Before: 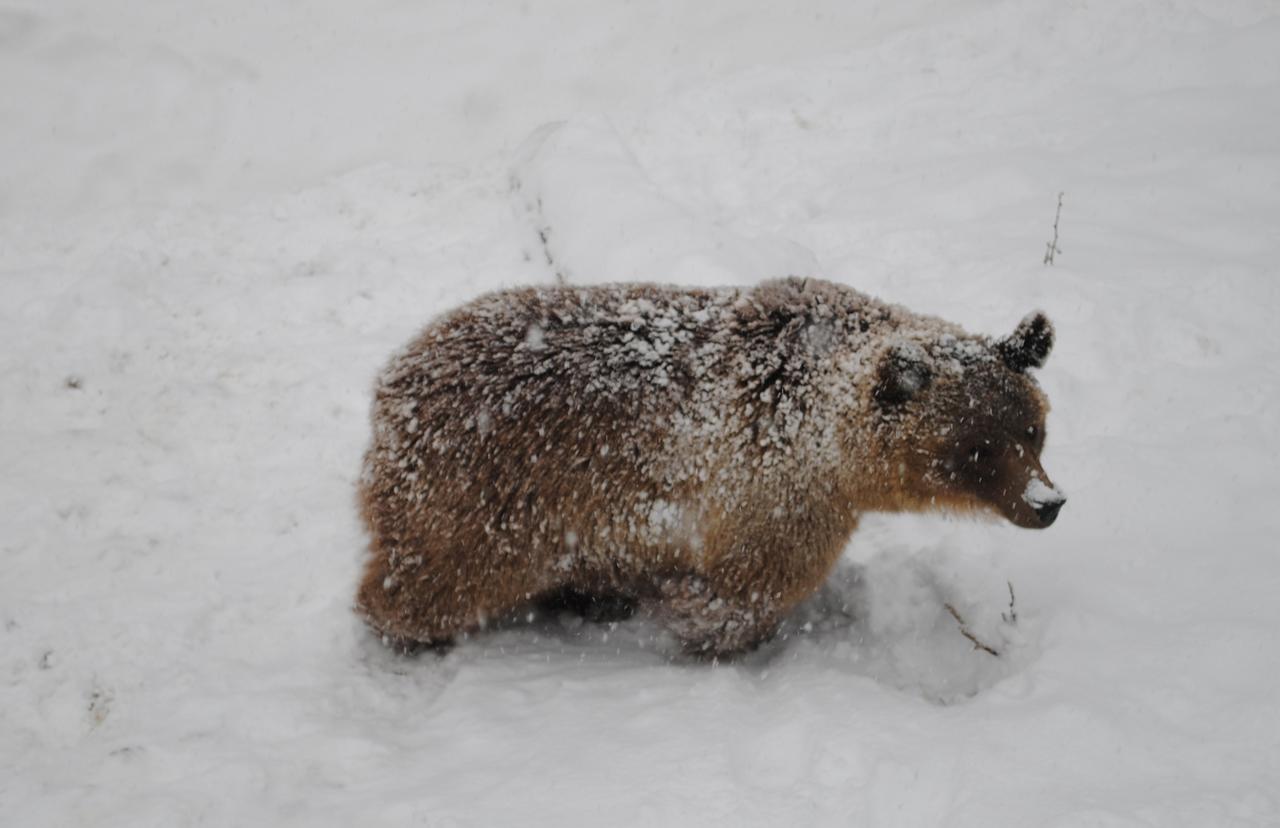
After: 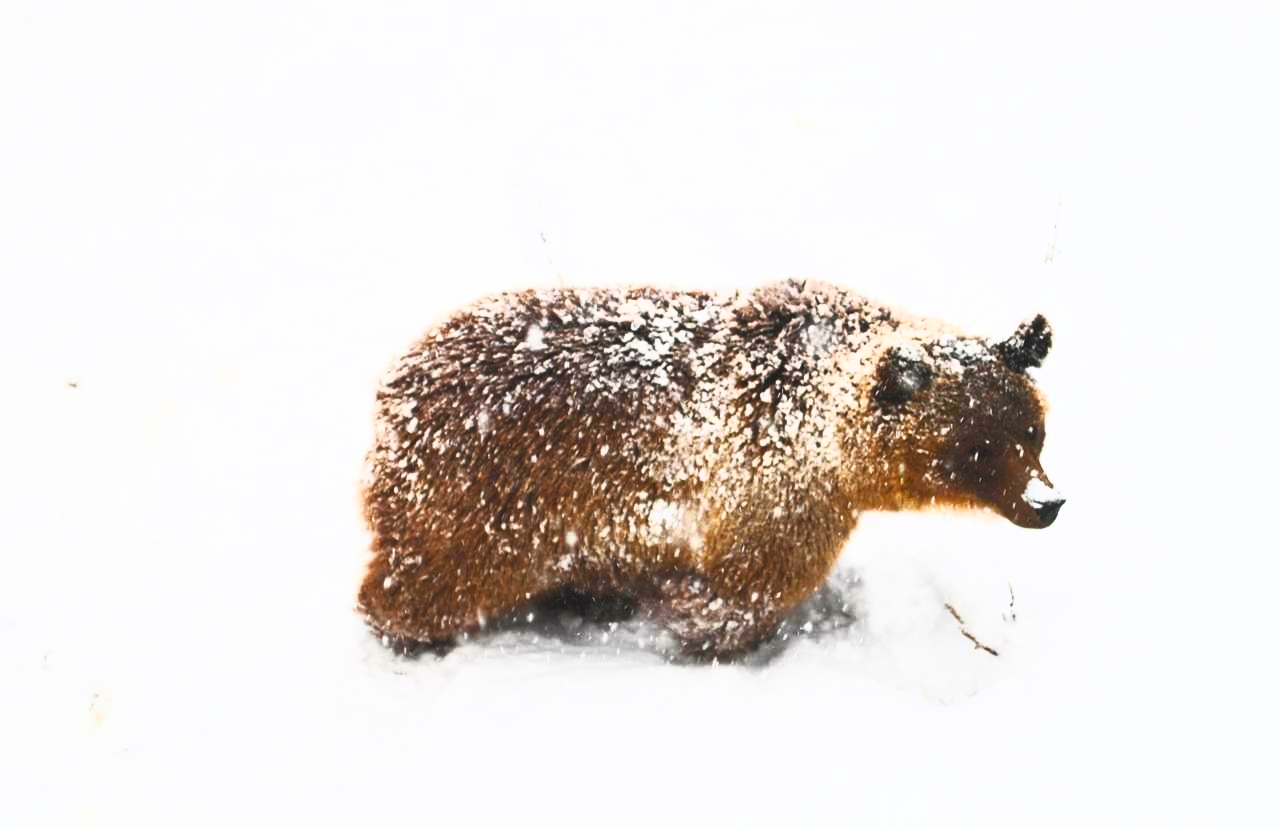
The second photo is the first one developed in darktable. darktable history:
contrast brightness saturation: contrast 0.984, brightness 0.999, saturation 0.997
exposure: exposure 0.188 EV, compensate highlight preservation false
